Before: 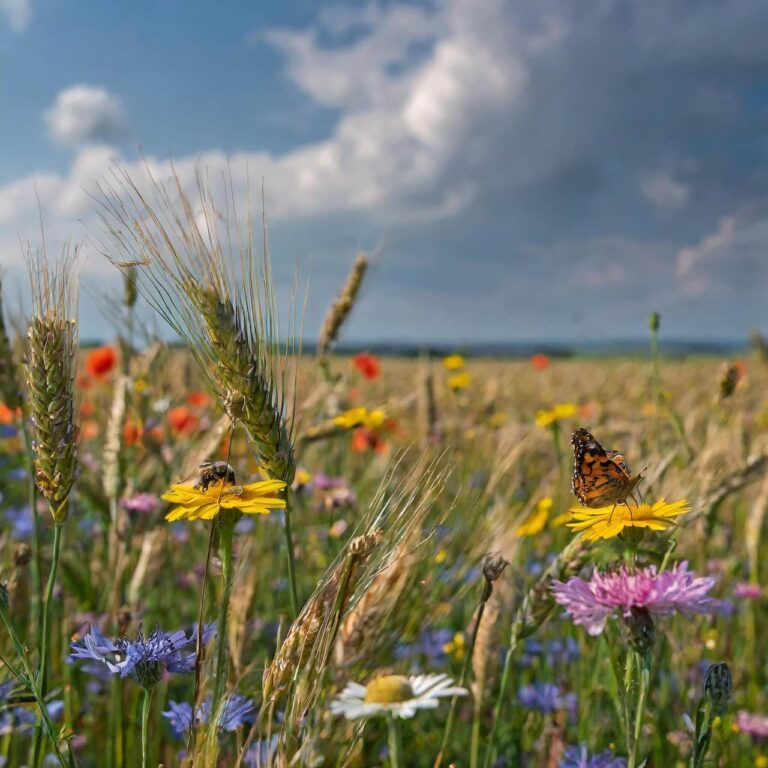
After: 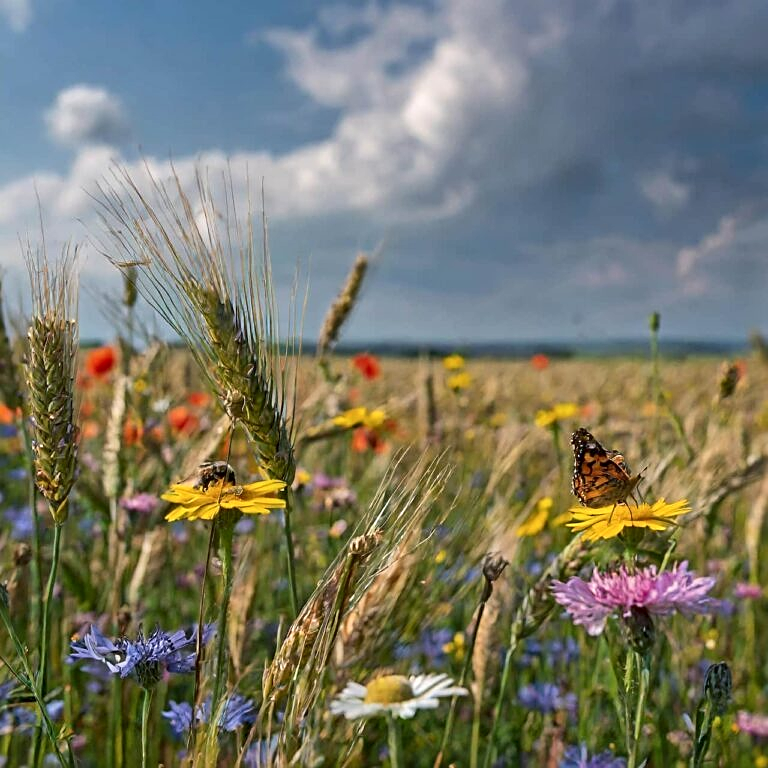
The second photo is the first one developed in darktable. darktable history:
local contrast: mode bilateral grid, contrast 21, coarseness 50, detail 128%, midtone range 0.2
sharpen: on, module defaults
